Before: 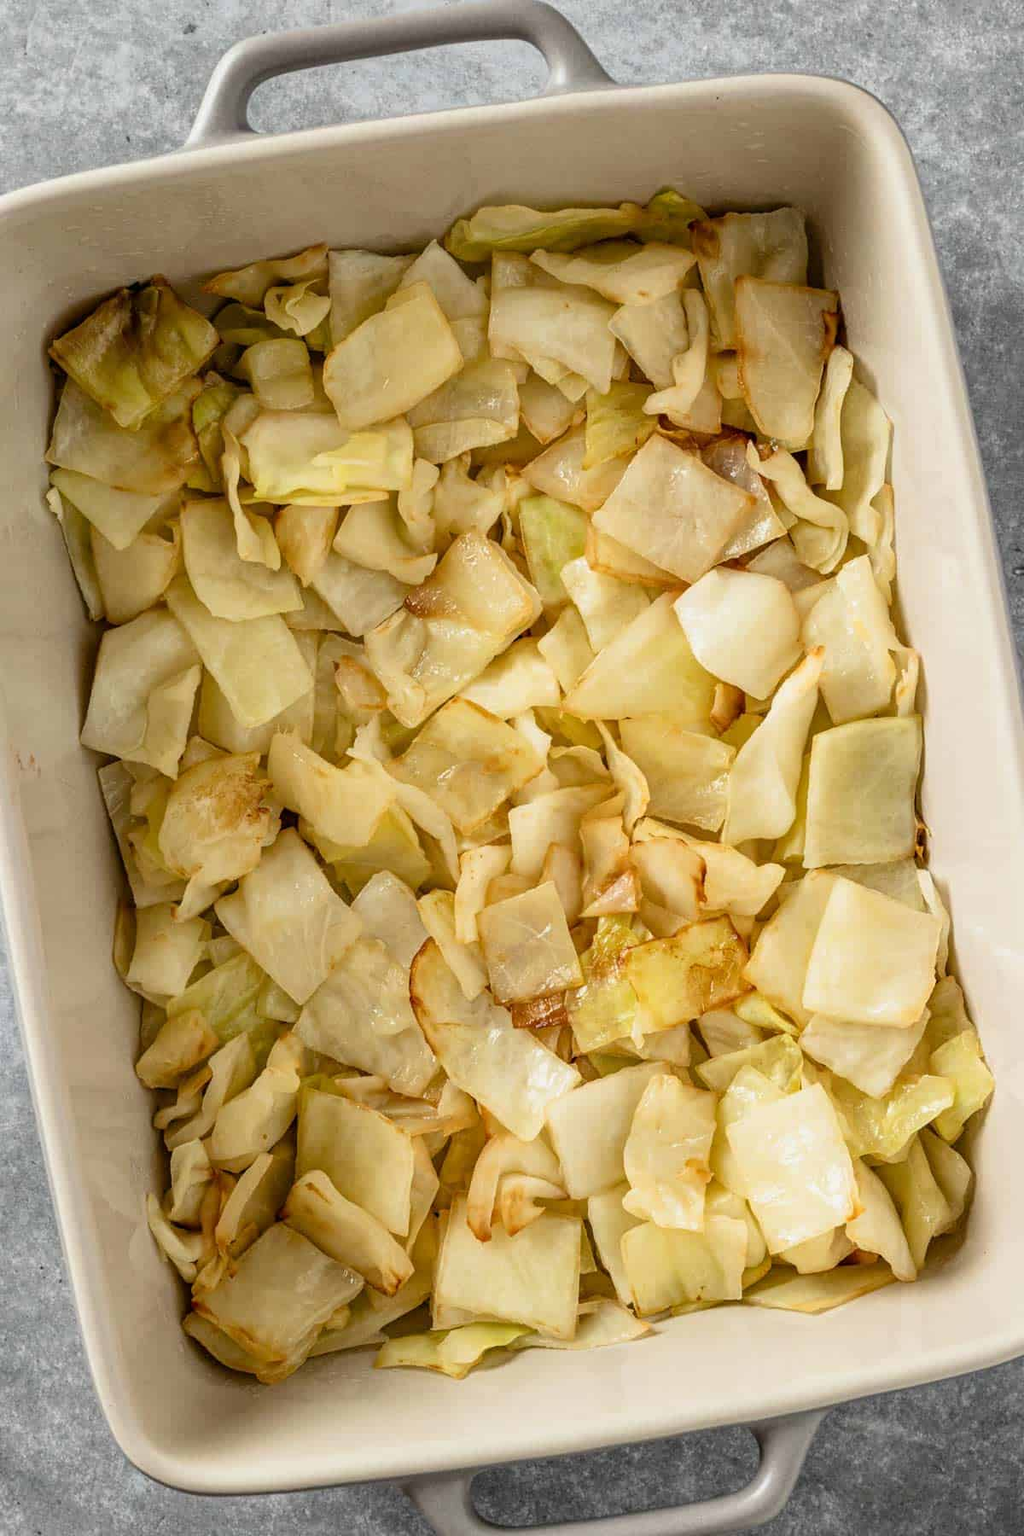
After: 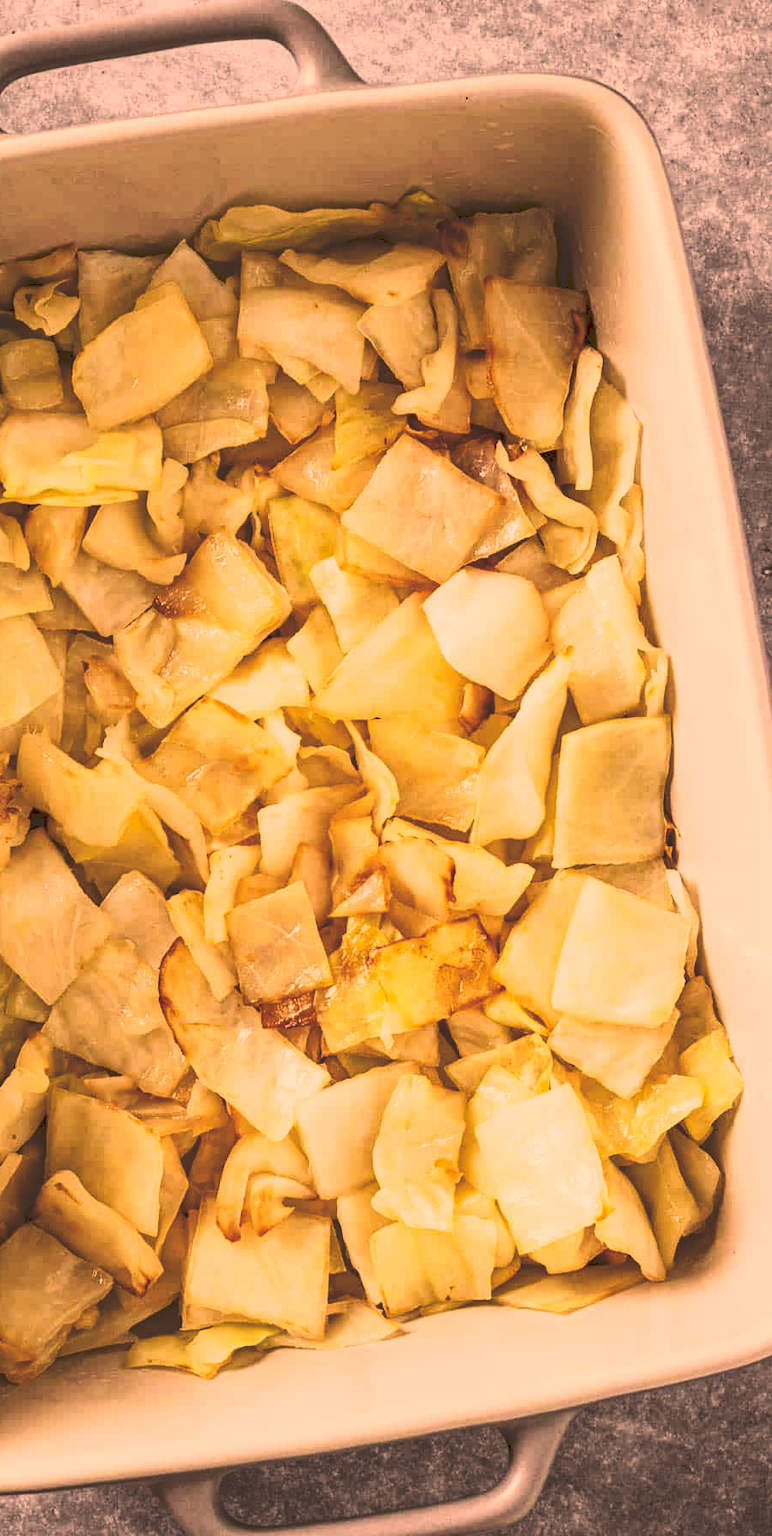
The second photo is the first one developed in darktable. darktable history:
crop and rotate: left 24.54%
color correction: highlights a* 39.68, highlights b* 39.87, saturation 0.693
haze removal: adaptive false
tone curve: curves: ch0 [(0, 0) (0.003, 0.183) (0.011, 0.183) (0.025, 0.184) (0.044, 0.188) (0.069, 0.197) (0.1, 0.204) (0.136, 0.212) (0.177, 0.226) (0.224, 0.24) (0.277, 0.273) (0.335, 0.322) (0.399, 0.388) (0.468, 0.468) (0.543, 0.579) (0.623, 0.686) (0.709, 0.792) (0.801, 0.877) (0.898, 0.939) (1, 1)], preserve colors none
